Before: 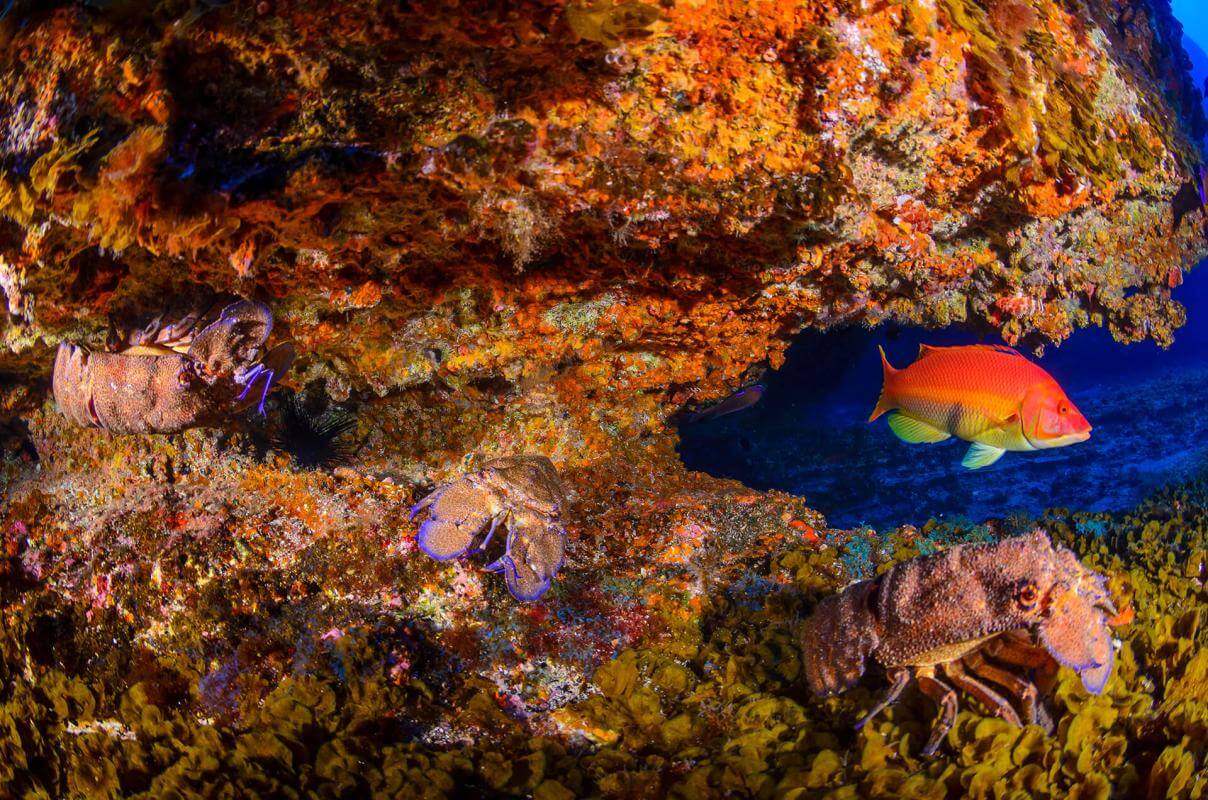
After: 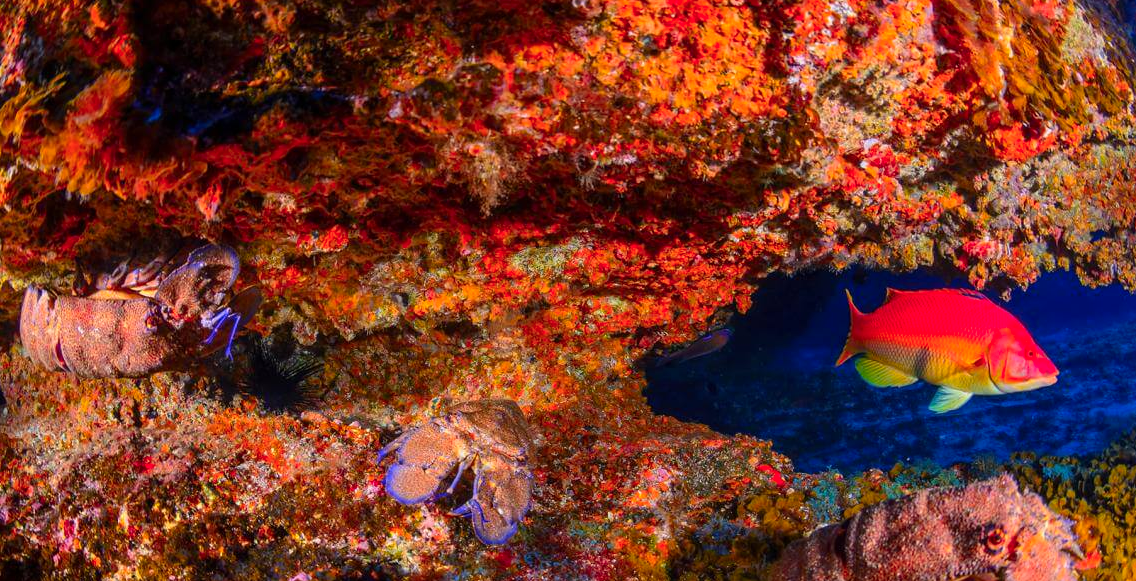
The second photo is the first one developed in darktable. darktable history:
crop: left 2.787%, top 7.09%, right 3.109%, bottom 20.211%
color zones: curves: ch1 [(0.24, 0.629) (0.75, 0.5)]; ch2 [(0.255, 0.454) (0.745, 0.491)]
